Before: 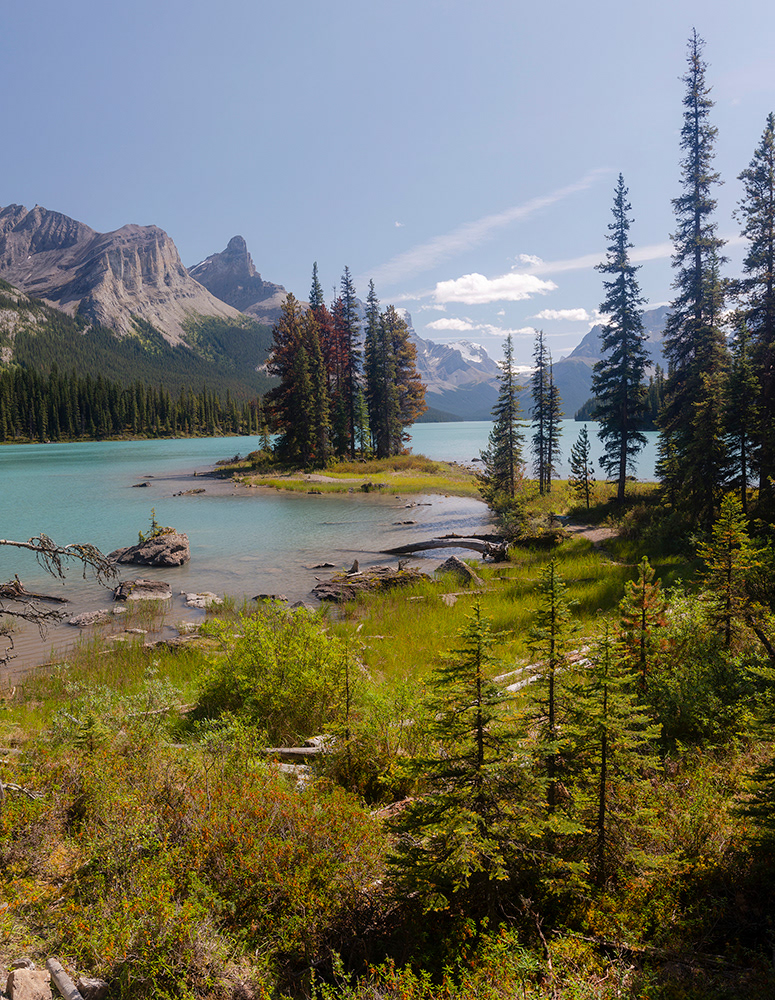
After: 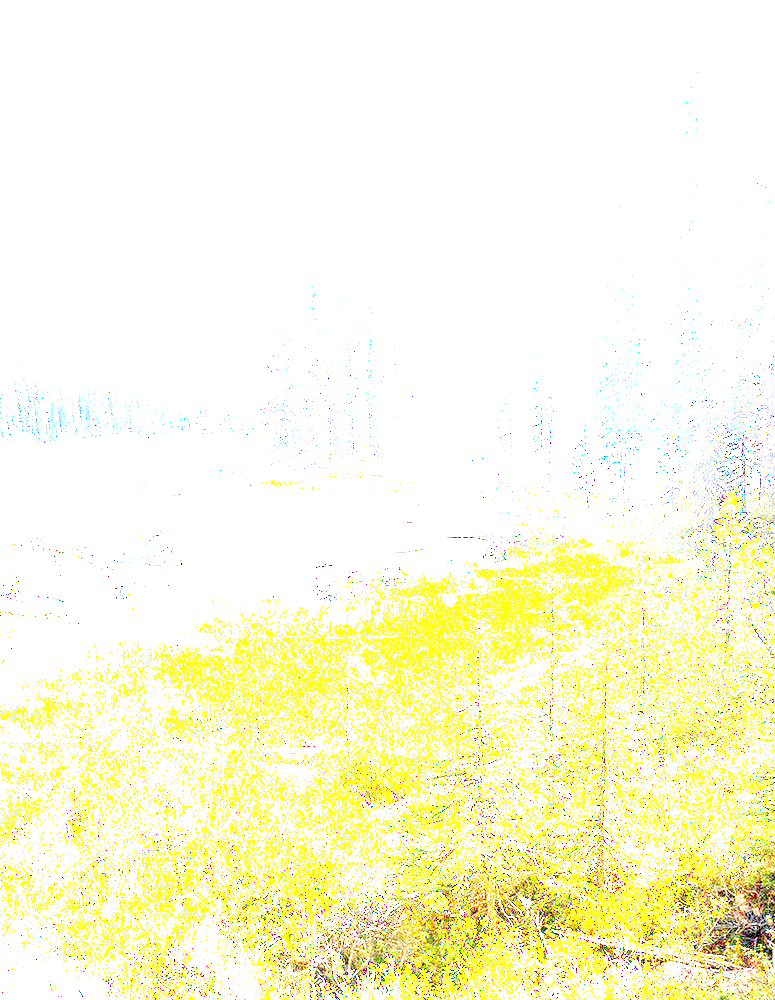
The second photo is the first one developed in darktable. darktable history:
exposure: exposure 7.901 EV, compensate highlight preservation false
